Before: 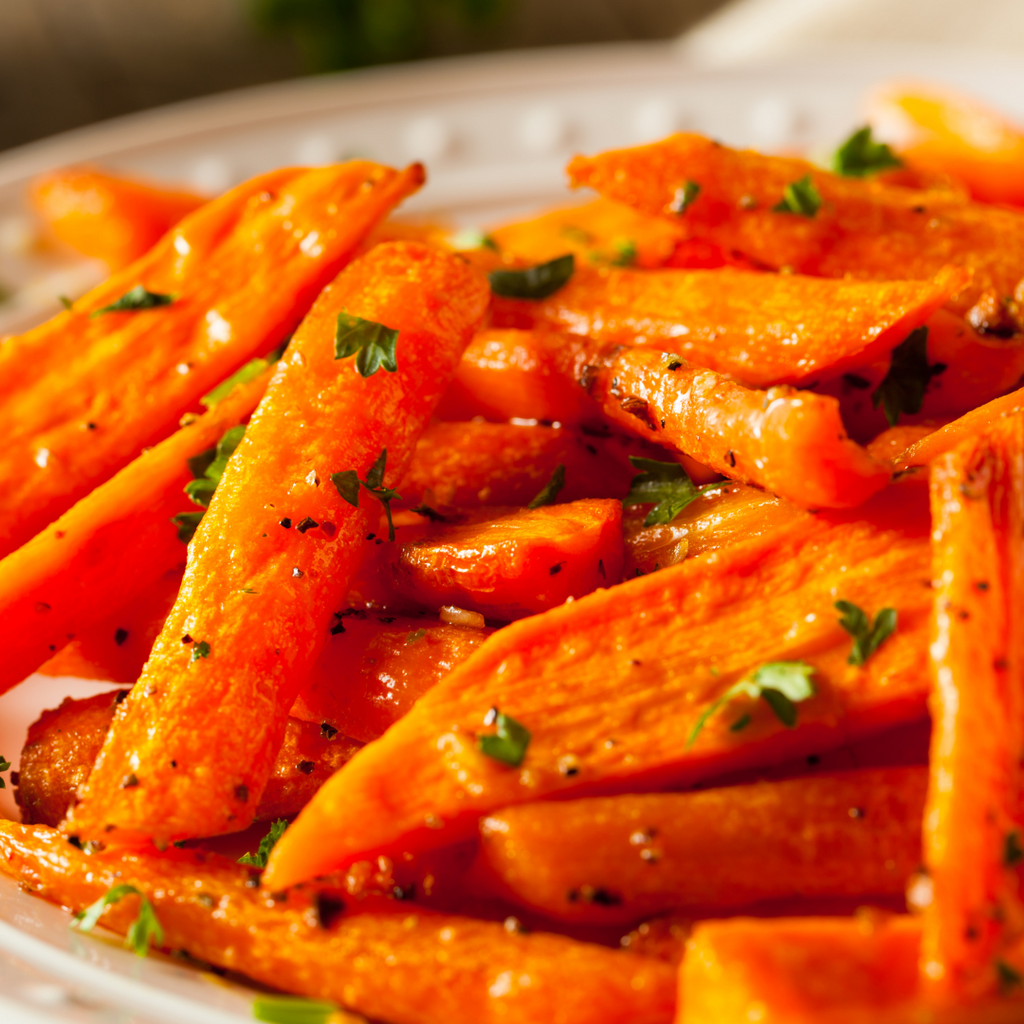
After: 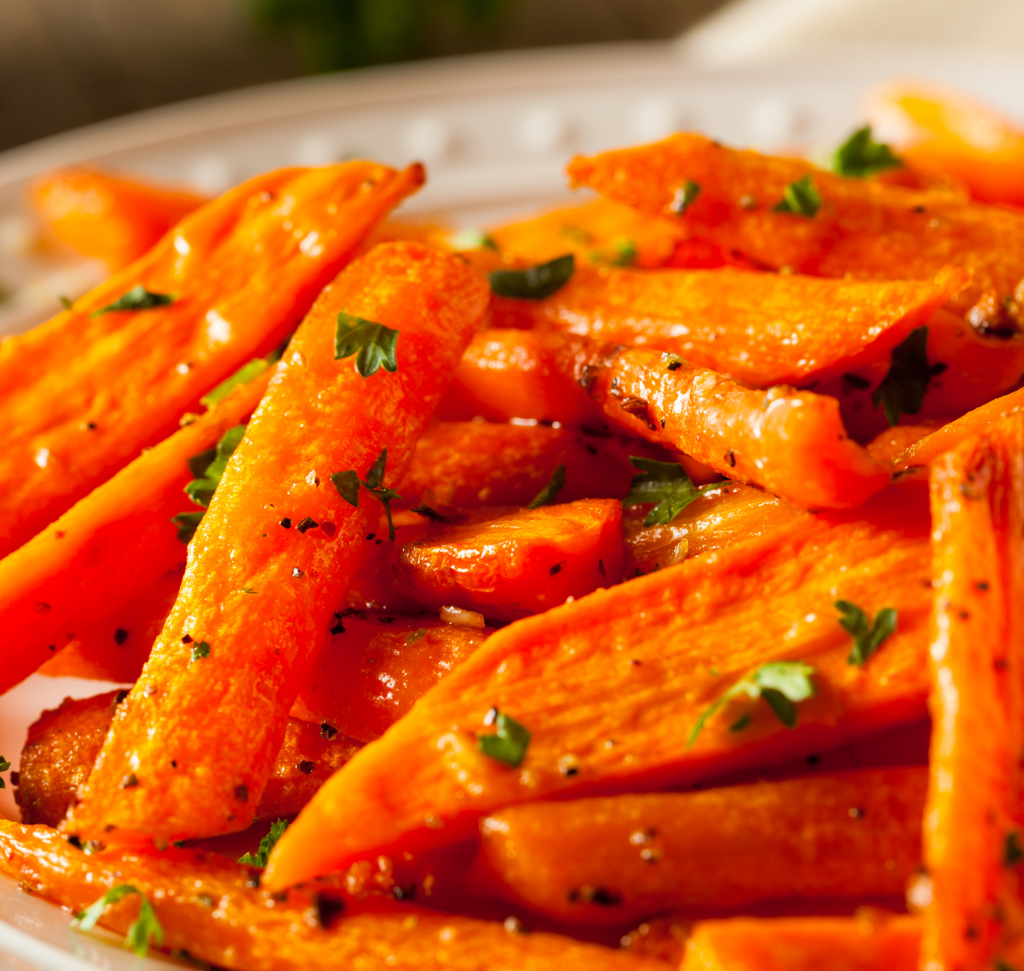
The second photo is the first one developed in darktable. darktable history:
crop and rotate: top 0.012%, bottom 5.106%
